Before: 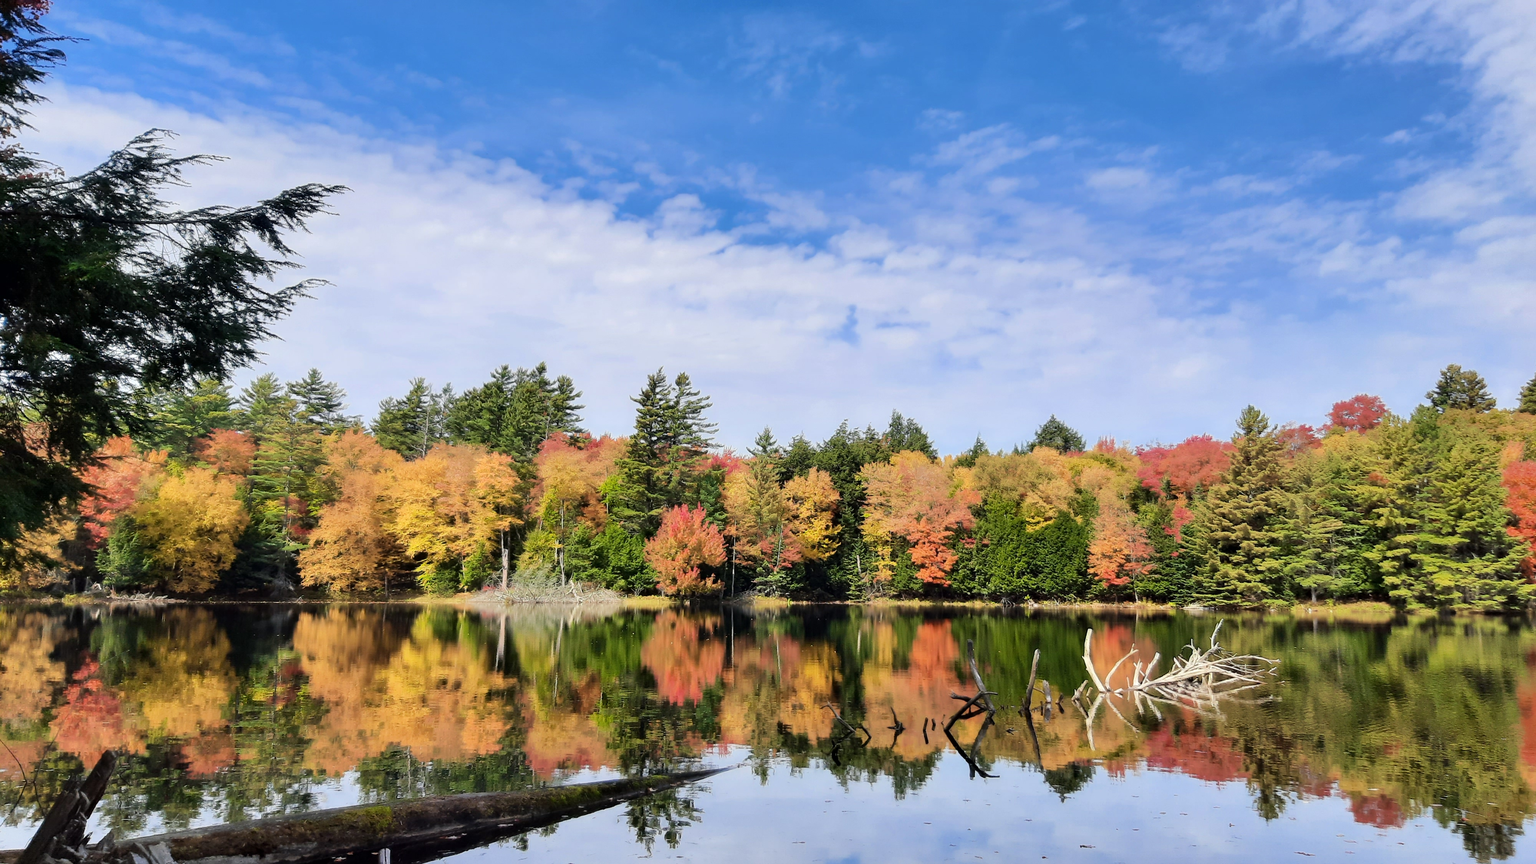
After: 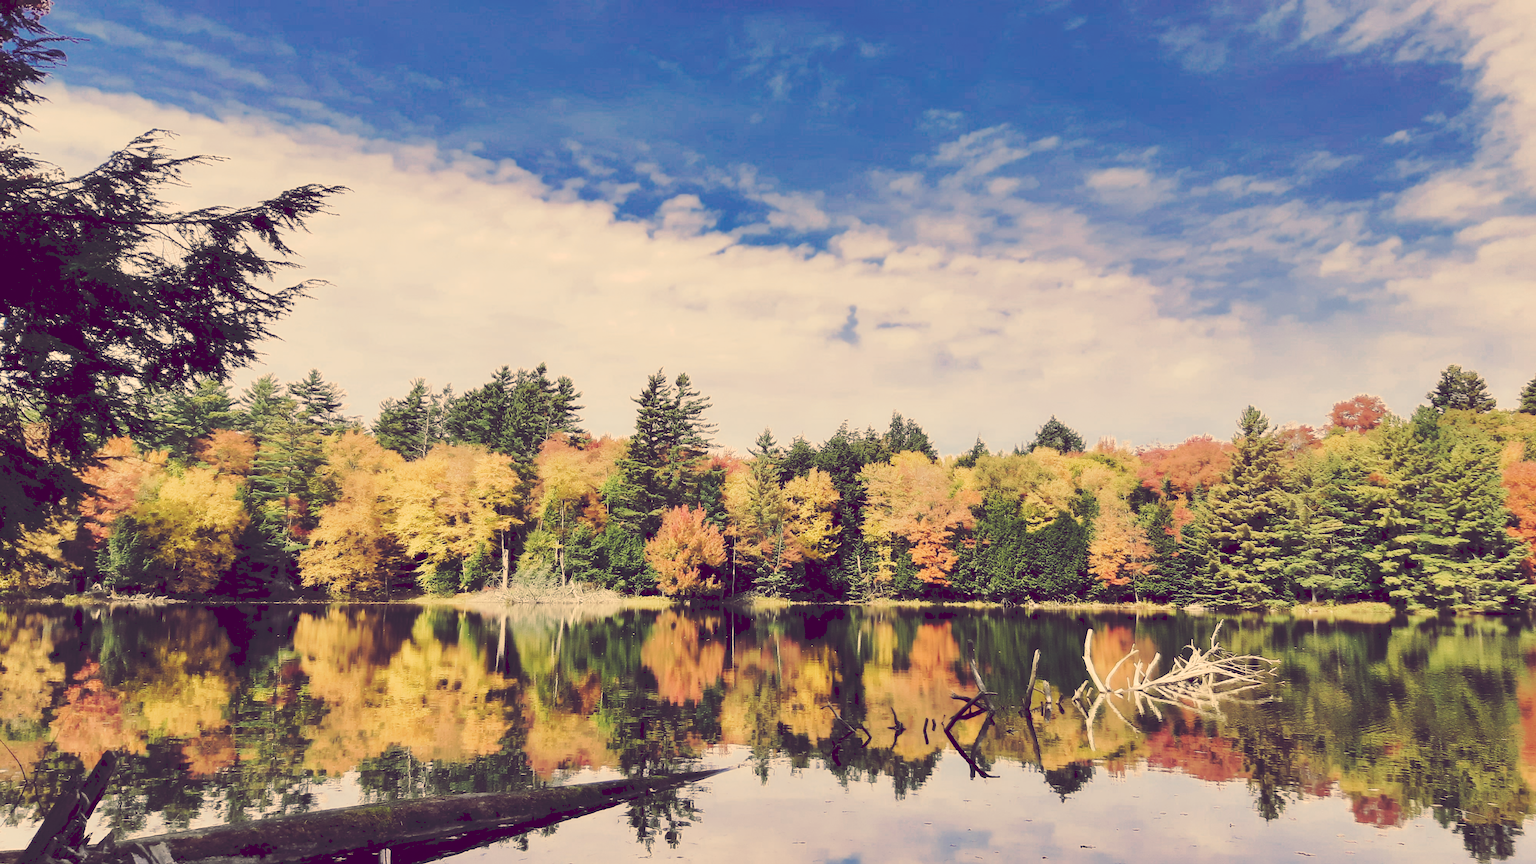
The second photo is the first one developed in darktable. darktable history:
tone curve: curves: ch0 [(0, 0) (0.003, 0.174) (0.011, 0.178) (0.025, 0.182) (0.044, 0.185) (0.069, 0.191) (0.1, 0.194) (0.136, 0.199) (0.177, 0.219) (0.224, 0.246) (0.277, 0.284) (0.335, 0.35) (0.399, 0.43) (0.468, 0.539) (0.543, 0.637) (0.623, 0.711) (0.709, 0.799) (0.801, 0.865) (0.898, 0.914) (1, 1)], preserve colors none
color look up table: target L [95.46, 82.47, 93.48, 87.42, 72.01, 67.72, 65.68, 63.27, 56.79, 42.29, 43.66, 46.31, 23.6, 22.88, 5.841, 201.39, 86.36, 83.58, 76.96, 65.71, 61.19, 60.3, 55.51, 50.52, 50.58, 25.63, 7.903, 97.16, 84.44, 82.94, 85.67, 79.69, 70.63, 63.38, 74.48, 53.13, 34.4, 32.36, 31.79, 39.01, 23.79, 16.83, 71.44, 56.14, 47.02, 44.38, 46.93, 46.35, 33.4], target a [1.331, -2.816, 7.56, -9.616, -32.09, -10.77, -13.91, -5.25, -35.8, -14.17, -13.68, -3.223, 2.877, -0.074, 37.49, 0, 13.48, 18.08, 29.08, 35.87, 23.64, 2.307, 50.16, 21.64, 45.69, 35.38, 43.15, 9.353, 19.52, 25.65, 30.44, 30.48, 14.3, 48.8, 39.35, 30.75, 23.65, 4.726, 18.58, 50.94, 35.03, 48.28, -10.64, -32.56, -4.02, -4.113, -15.04, -0.525, -8.884], target b [58.25, 24.41, 48.21, 43.56, 16.75, 26.16, 34.94, 15.24, 25.47, 16.05, 9.023, 21.92, -0.148, -6.741, -24.62, -0.001, 54.14, 39.63, 27.29, 37.55, 28.1, 47.34, 44.46, 34.6, 20.1, 7.421, -20.88, 37.27, 33.02, 23.79, 26.24, 16.06, 19, 15.75, 8.5, 2.509, -32.04, -0.359, -15.92, -26.77, -7.551, -28.61, 4.289, -13.16, -23.71, -39.3, -7.412, 2.678, -11.63], num patches 49
